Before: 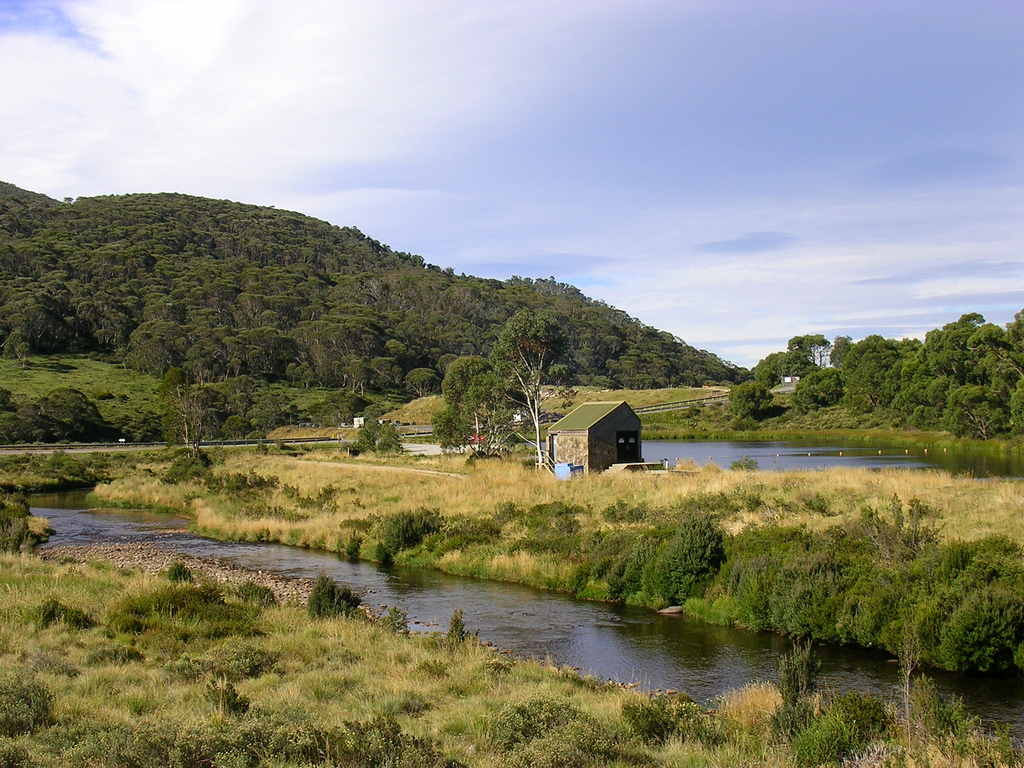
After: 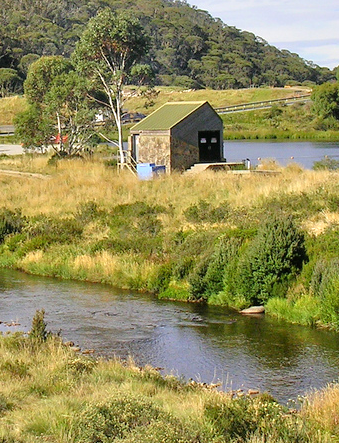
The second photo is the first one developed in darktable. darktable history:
crop: left 40.878%, top 39.176%, right 25.993%, bottom 3.081%
tone equalizer: -7 EV 0.15 EV, -6 EV 0.6 EV, -5 EV 1.15 EV, -4 EV 1.33 EV, -3 EV 1.15 EV, -2 EV 0.6 EV, -1 EV 0.15 EV, mask exposure compensation -0.5 EV
